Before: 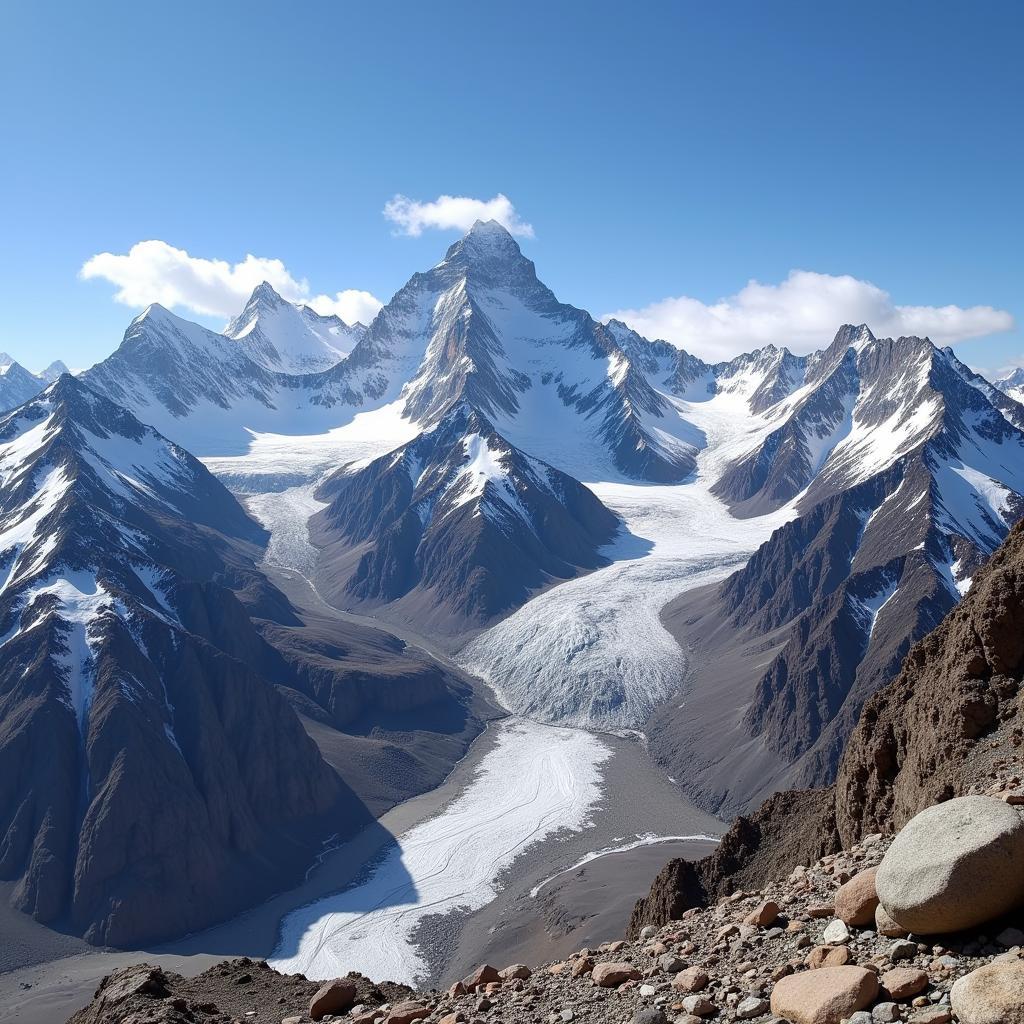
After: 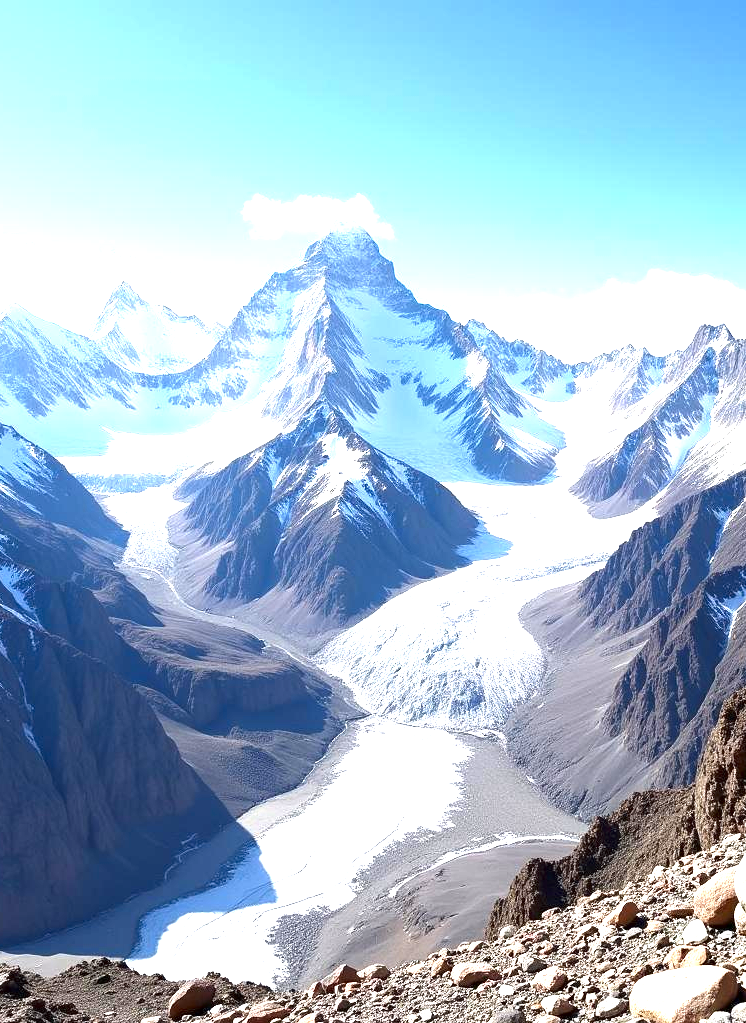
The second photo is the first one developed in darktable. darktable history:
crop: left 13.816%, right 13.264%
contrast brightness saturation: brightness -0.087
exposure: black level correction 0.001, exposure 1.715 EV, compensate exposure bias true, compensate highlight preservation false
